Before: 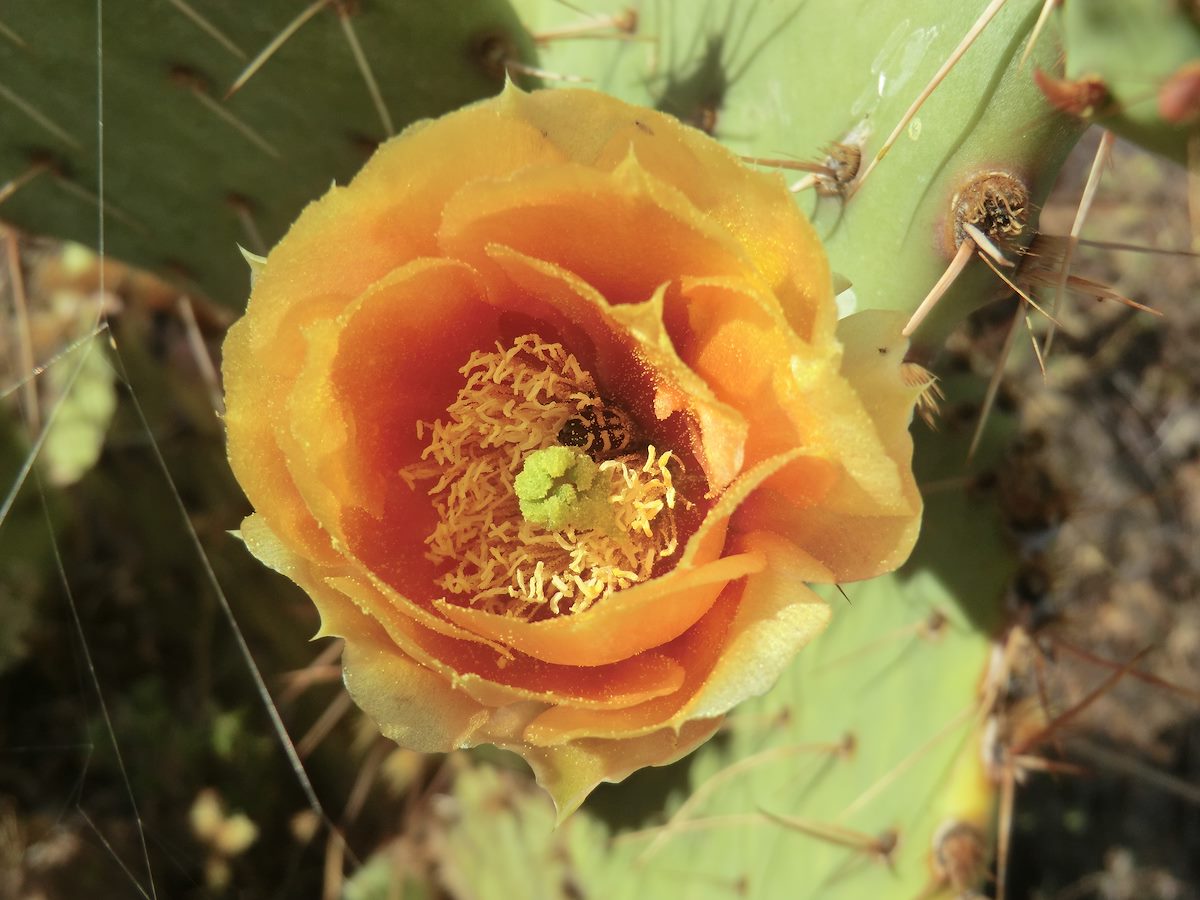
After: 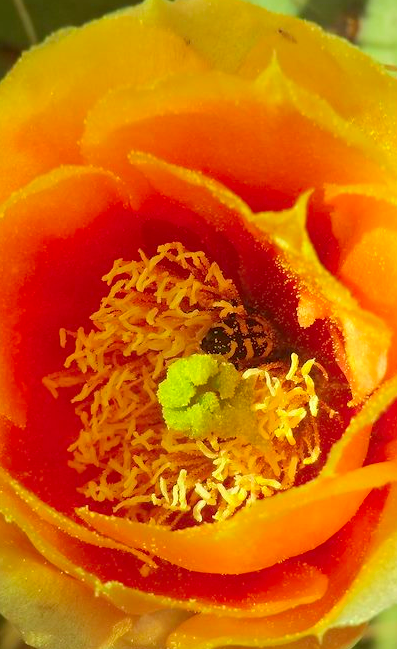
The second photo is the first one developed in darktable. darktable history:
crop and rotate: left 29.813%, top 10.273%, right 37.084%, bottom 17.564%
contrast brightness saturation: saturation 0.506
shadows and highlights: shadows 25.99, highlights -23.86
